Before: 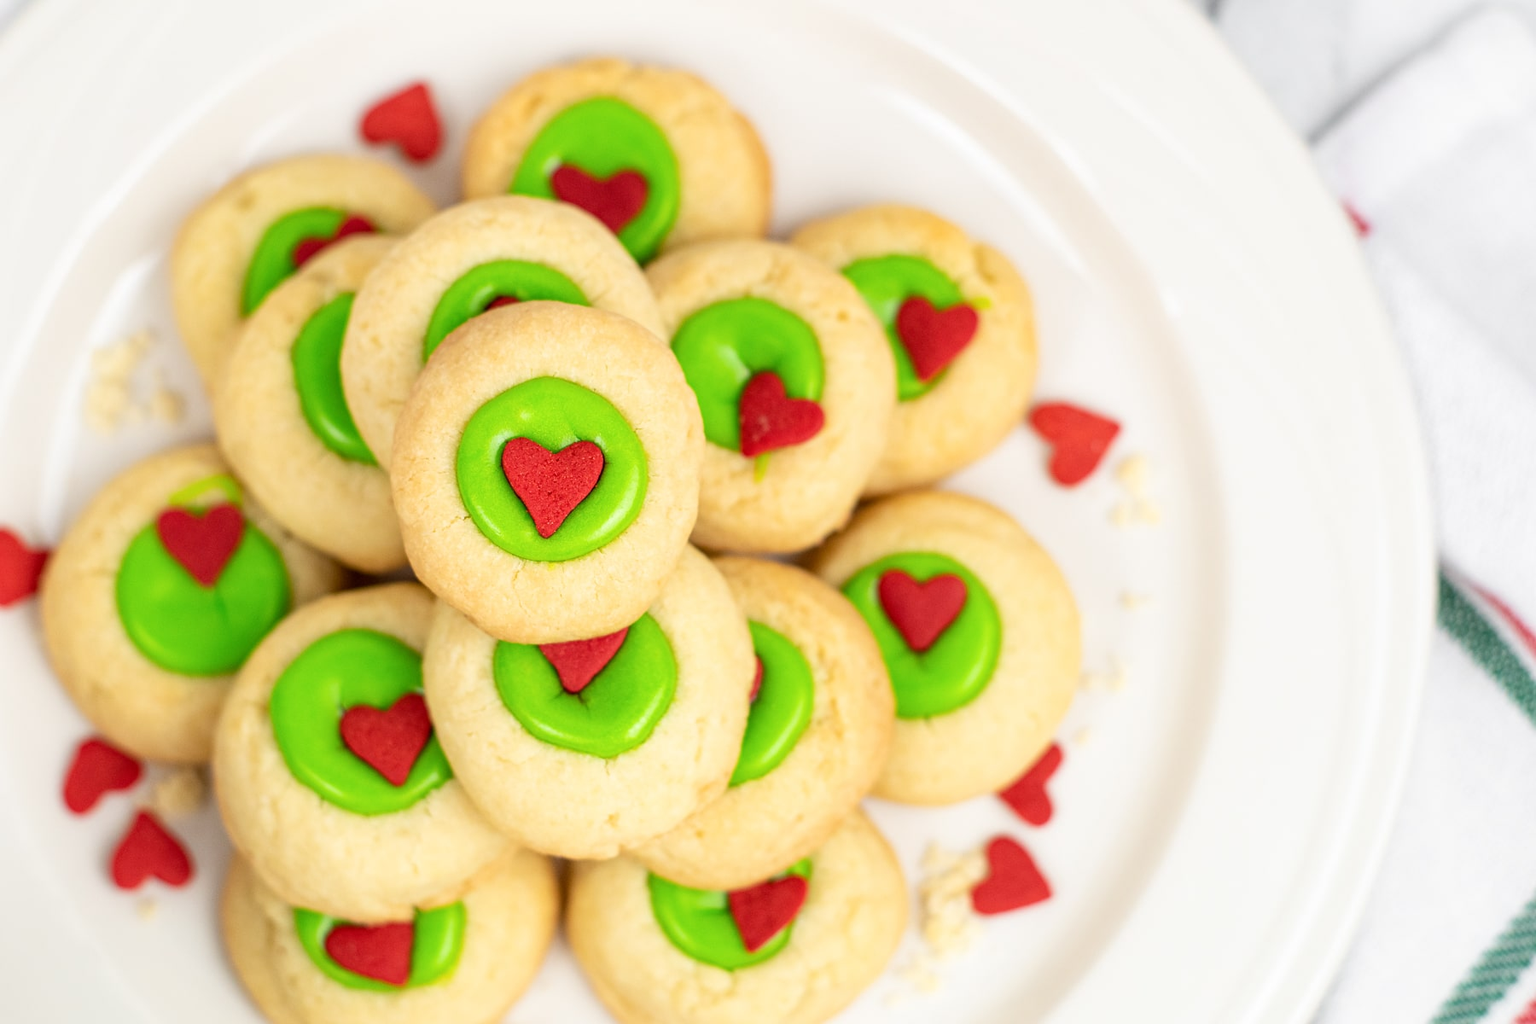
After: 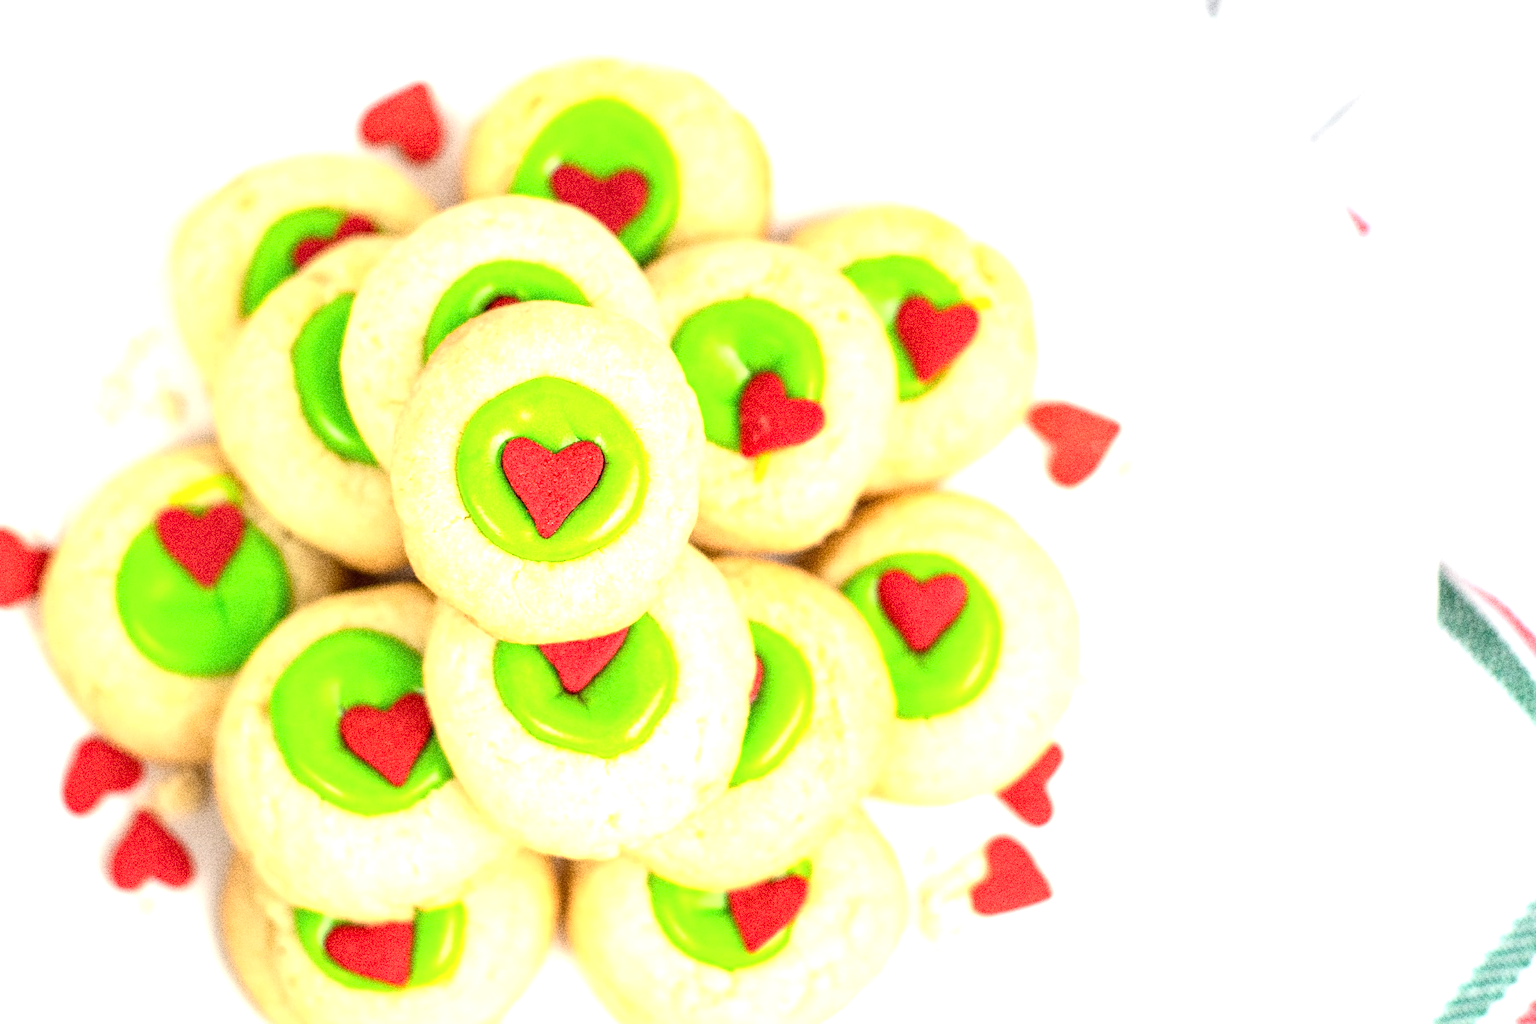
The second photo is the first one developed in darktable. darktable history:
exposure: exposure 1 EV, compensate highlight preservation false
grain: coarseness 10.62 ISO, strength 55.56%
